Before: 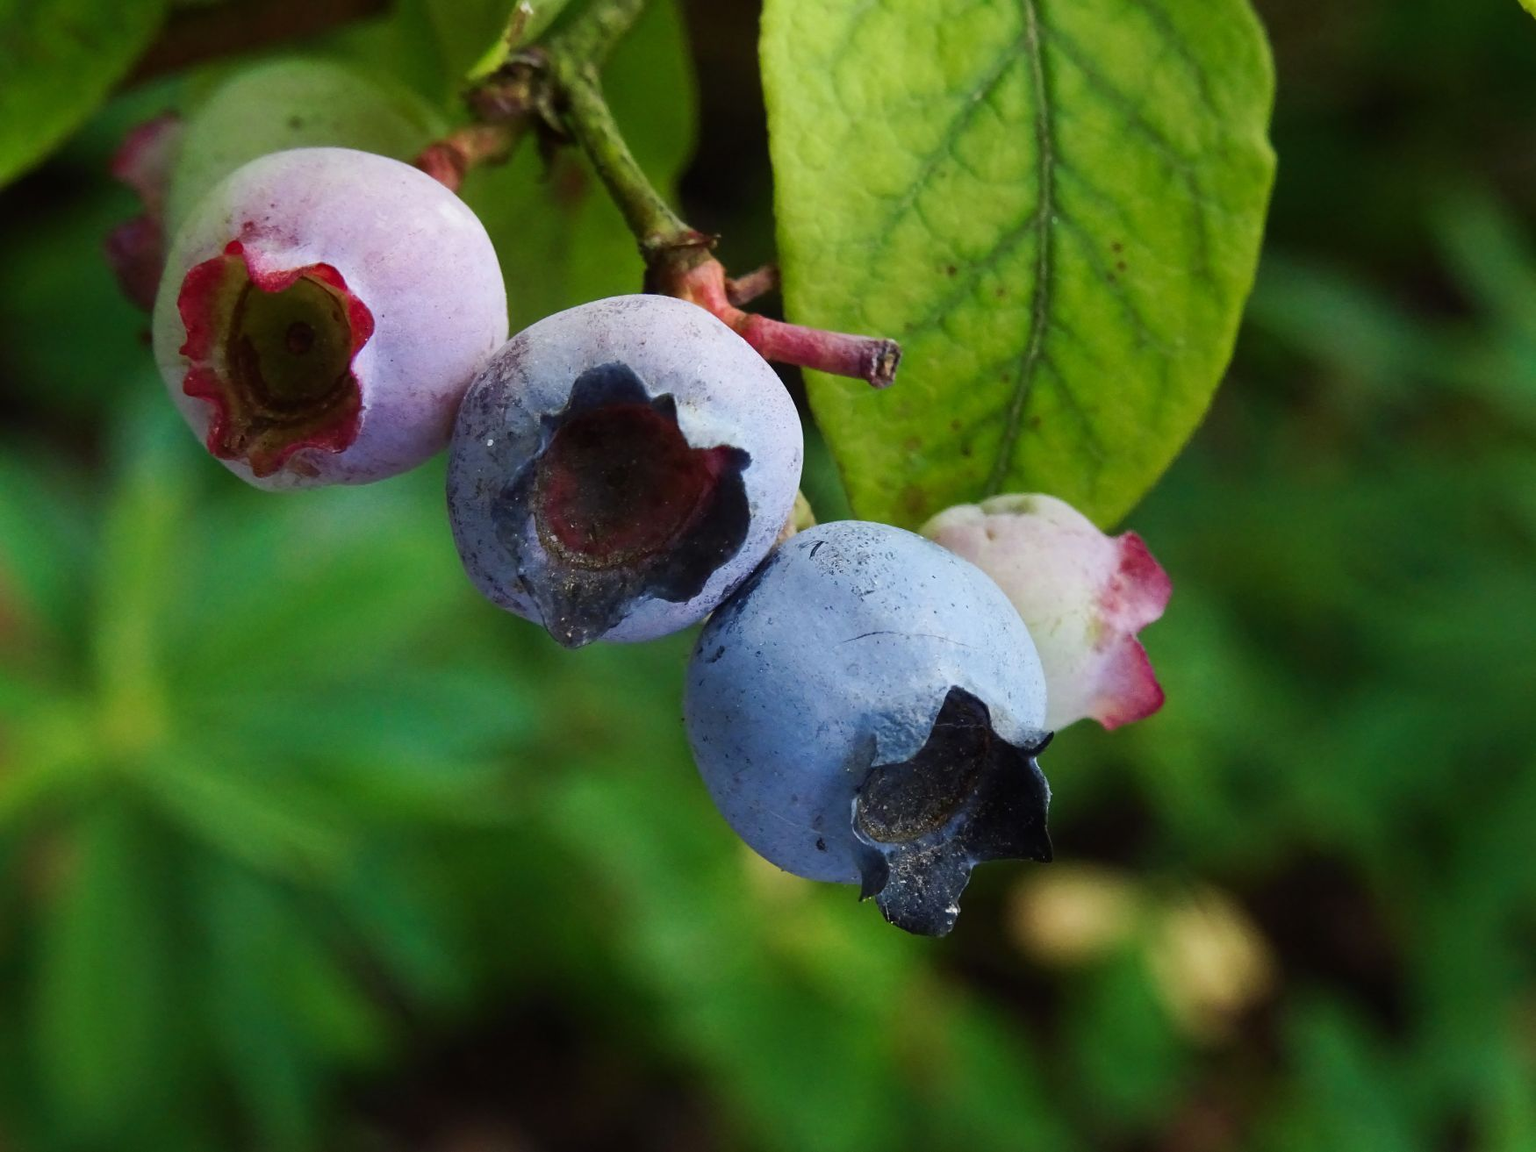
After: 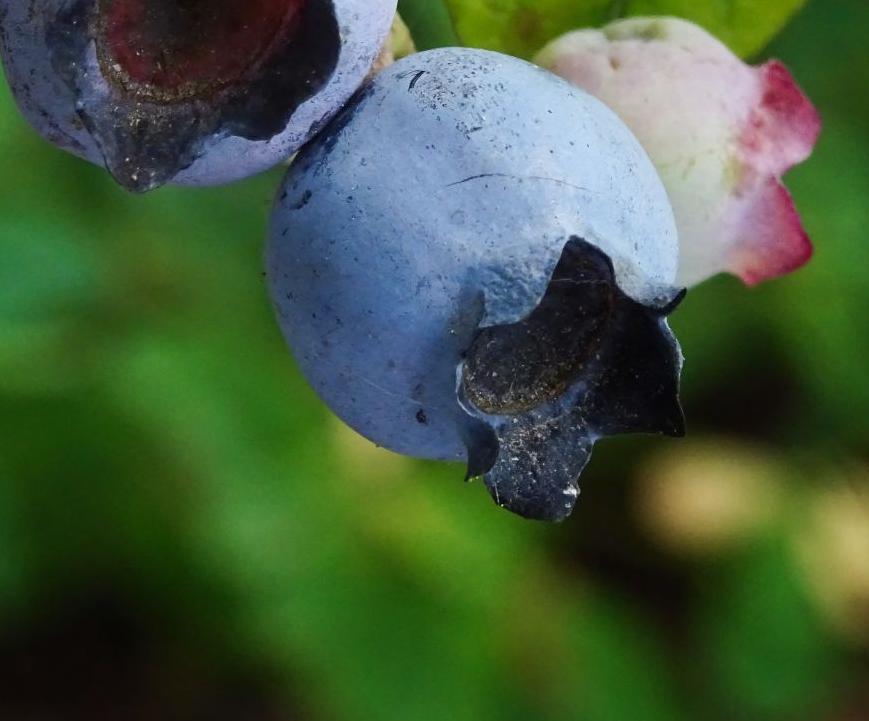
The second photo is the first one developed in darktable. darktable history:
crop: left 29.382%, top 41.586%, right 20.929%, bottom 3.471%
